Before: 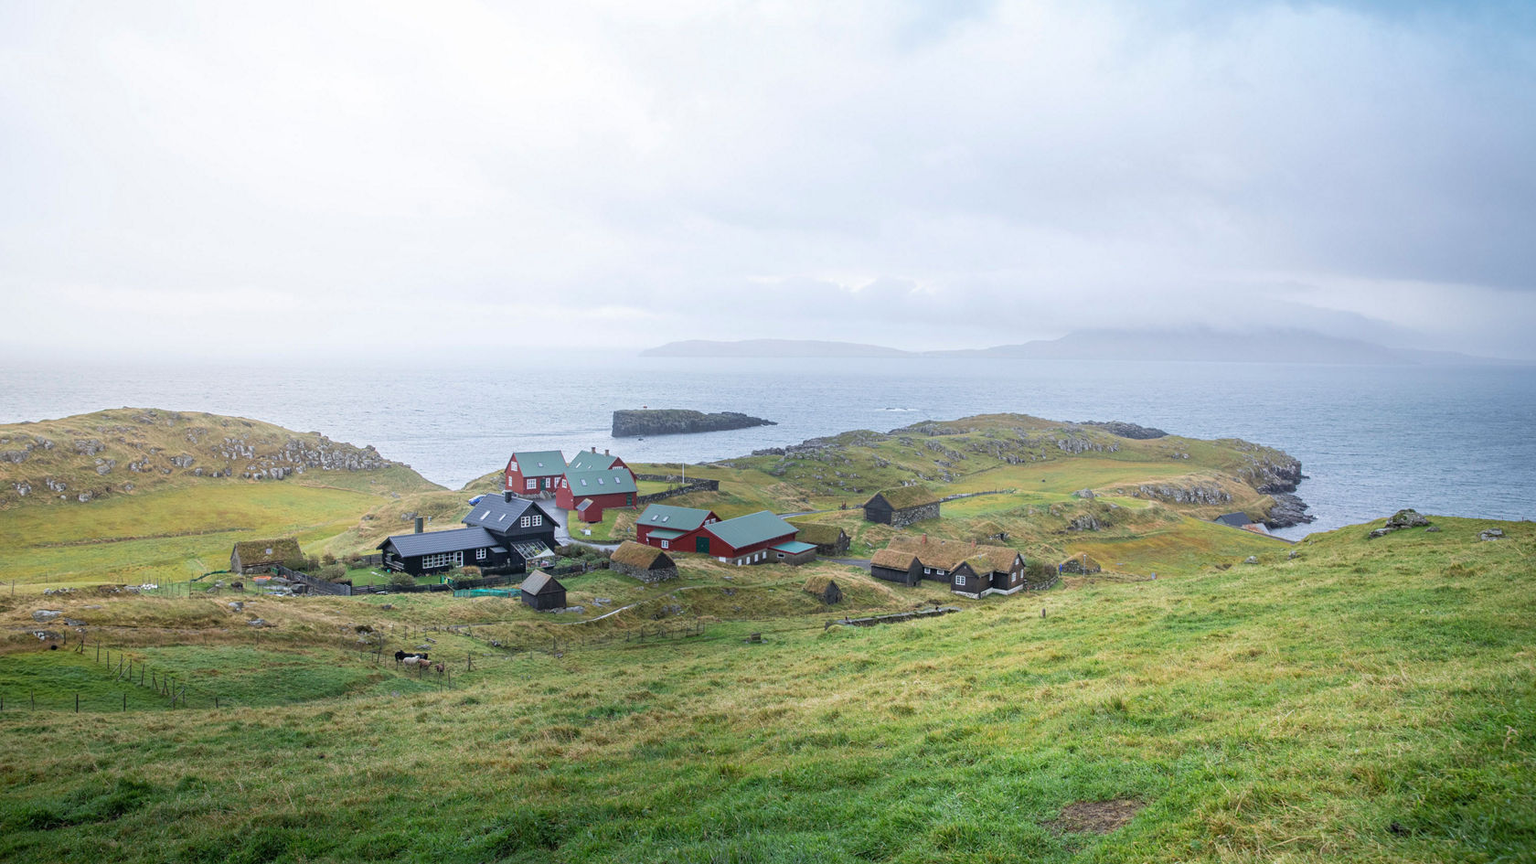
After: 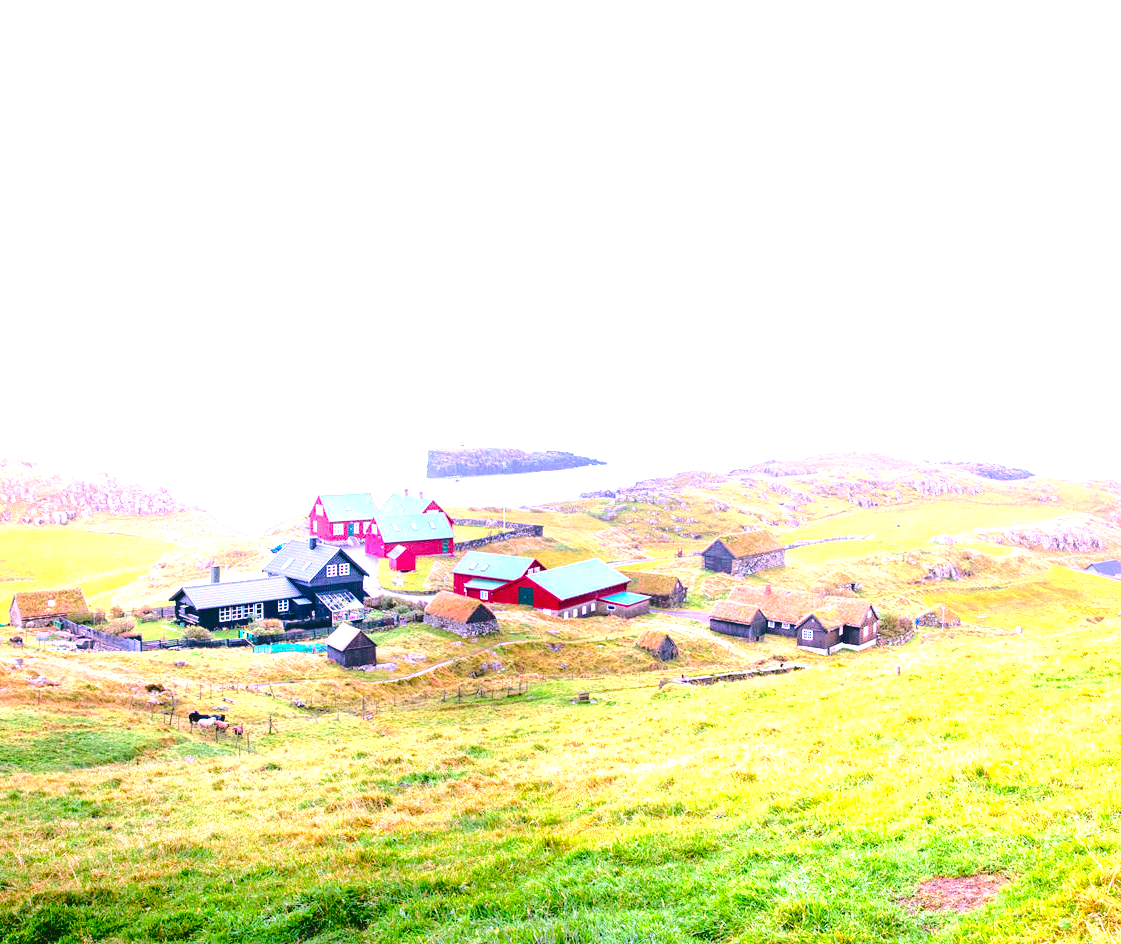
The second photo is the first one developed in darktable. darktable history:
crop and rotate: left 14.481%, right 18.766%
tone curve: curves: ch0 [(0, 0) (0.003, 0.076) (0.011, 0.081) (0.025, 0.084) (0.044, 0.092) (0.069, 0.1) (0.1, 0.117) (0.136, 0.144) (0.177, 0.186) (0.224, 0.237) (0.277, 0.306) (0.335, 0.39) (0.399, 0.494) (0.468, 0.574) (0.543, 0.666) (0.623, 0.722) (0.709, 0.79) (0.801, 0.855) (0.898, 0.926) (1, 1)], color space Lab, independent channels, preserve colors none
color balance rgb: shadows lift › chroma 0.697%, shadows lift › hue 111.65°, perceptual saturation grading › global saturation 25.733%, perceptual saturation grading › highlights -50.307%, perceptual saturation grading › shadows 30.7%, perceptual brilliance grading › highlights 16.26%, perceptual brilliance grading › shadows -14.056%, global vibrance 34.652%
exposure: black level correction 0, exposure 0.692 EV, compensate exposure bias true, compensate highlight preservation false
tone equalizer: -8 EV -0.785 EV, -7 EV -0.736 EV, -6 EV -0.592 EV, -5 EV -0.423 EV, -3 EV 0.399 EV, -2 EV 0.6 EV, -1 EV 0.7 EV, +0 EV 0.734 EV
color correction: highlights a* 18.8, highlights b* -12.29, saturation 1.66
